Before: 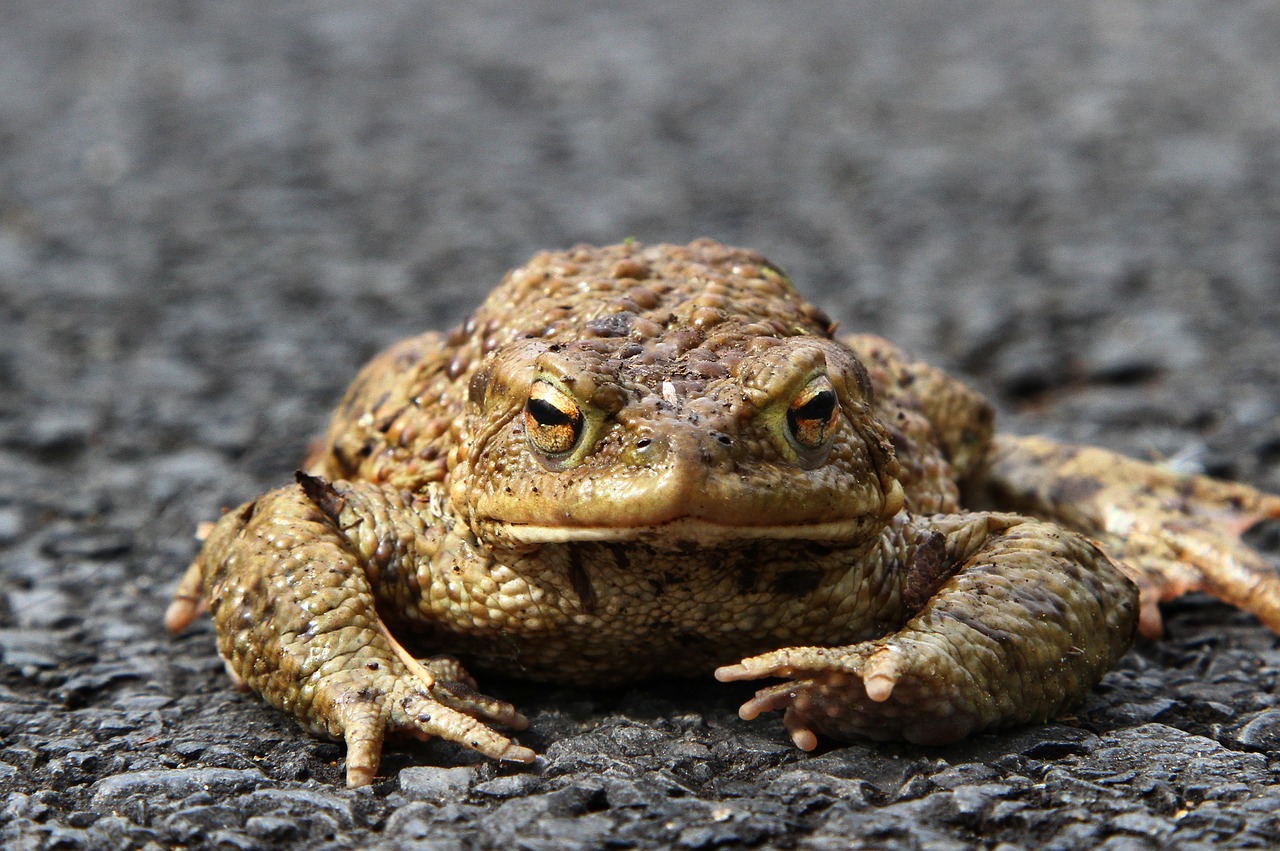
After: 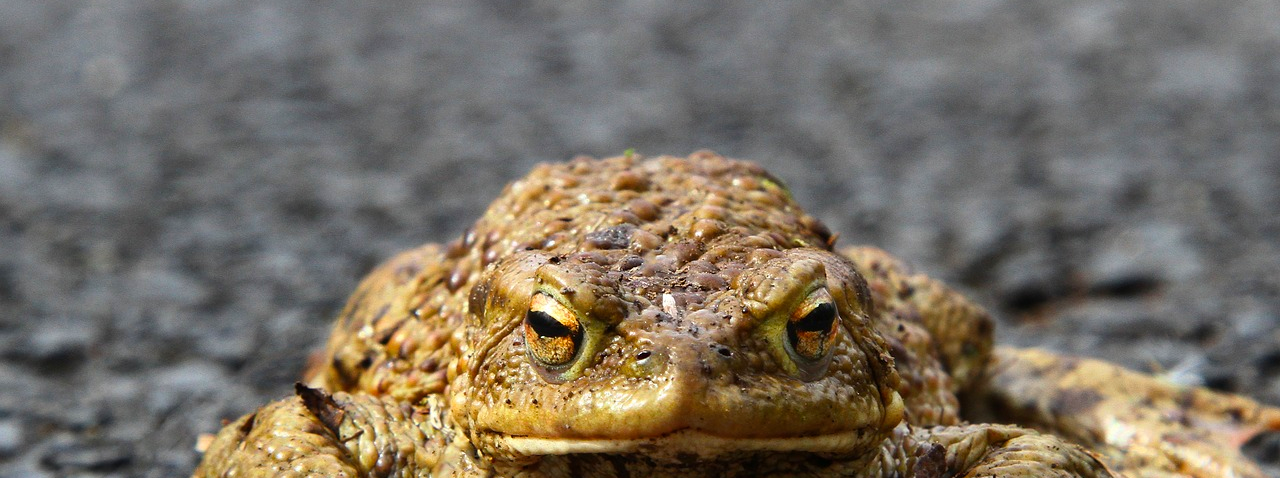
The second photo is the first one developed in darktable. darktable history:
crop and rotate: top 10.435%, bottom 33.372%
color balance rgb: linear chroma grading › global chroma 19.881%, perceptual saturation grading › global saturation 0.234%
